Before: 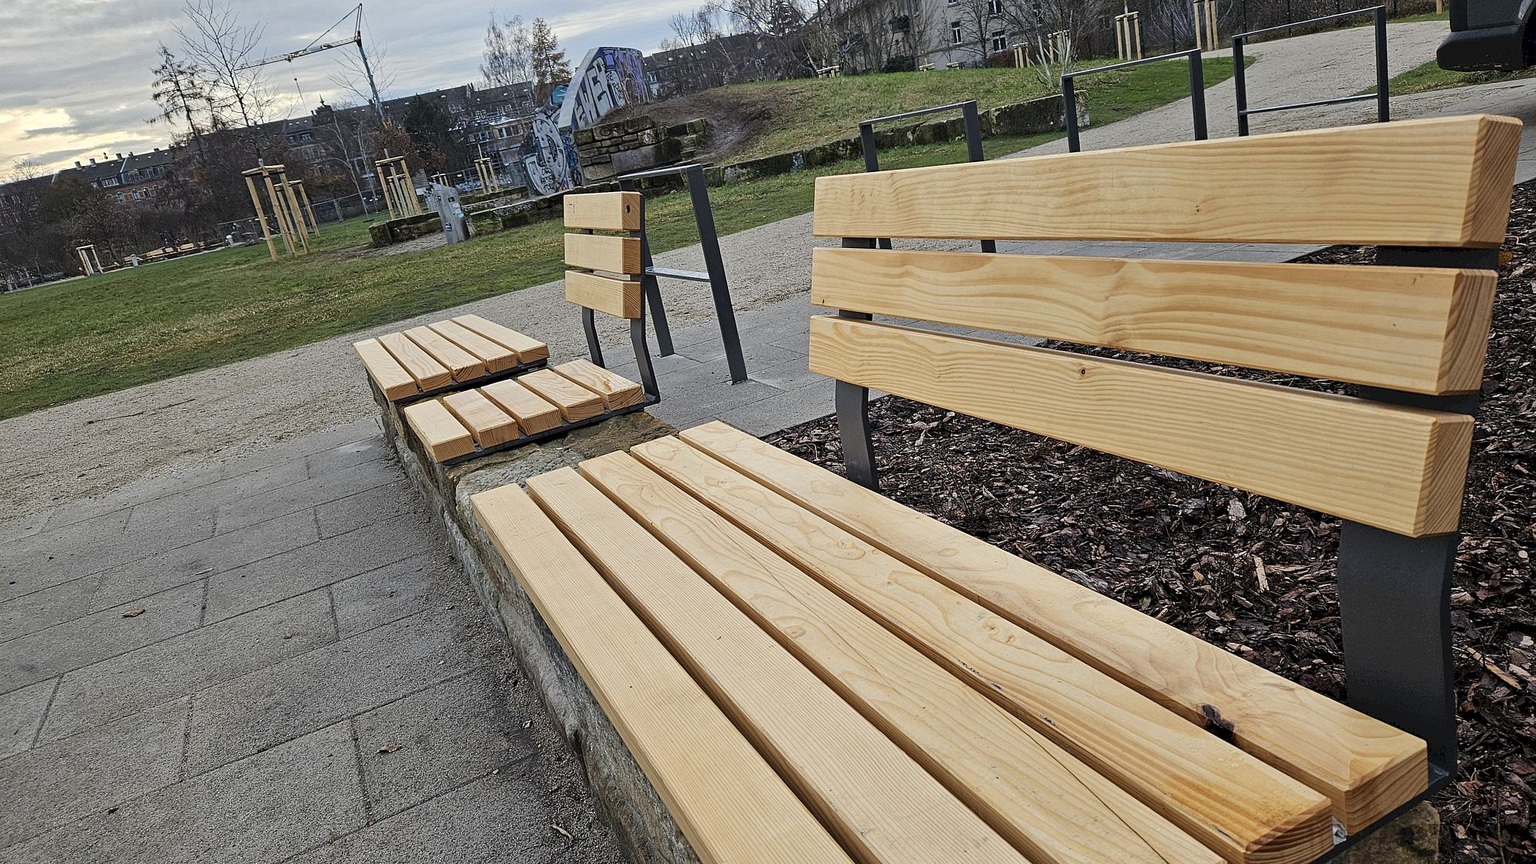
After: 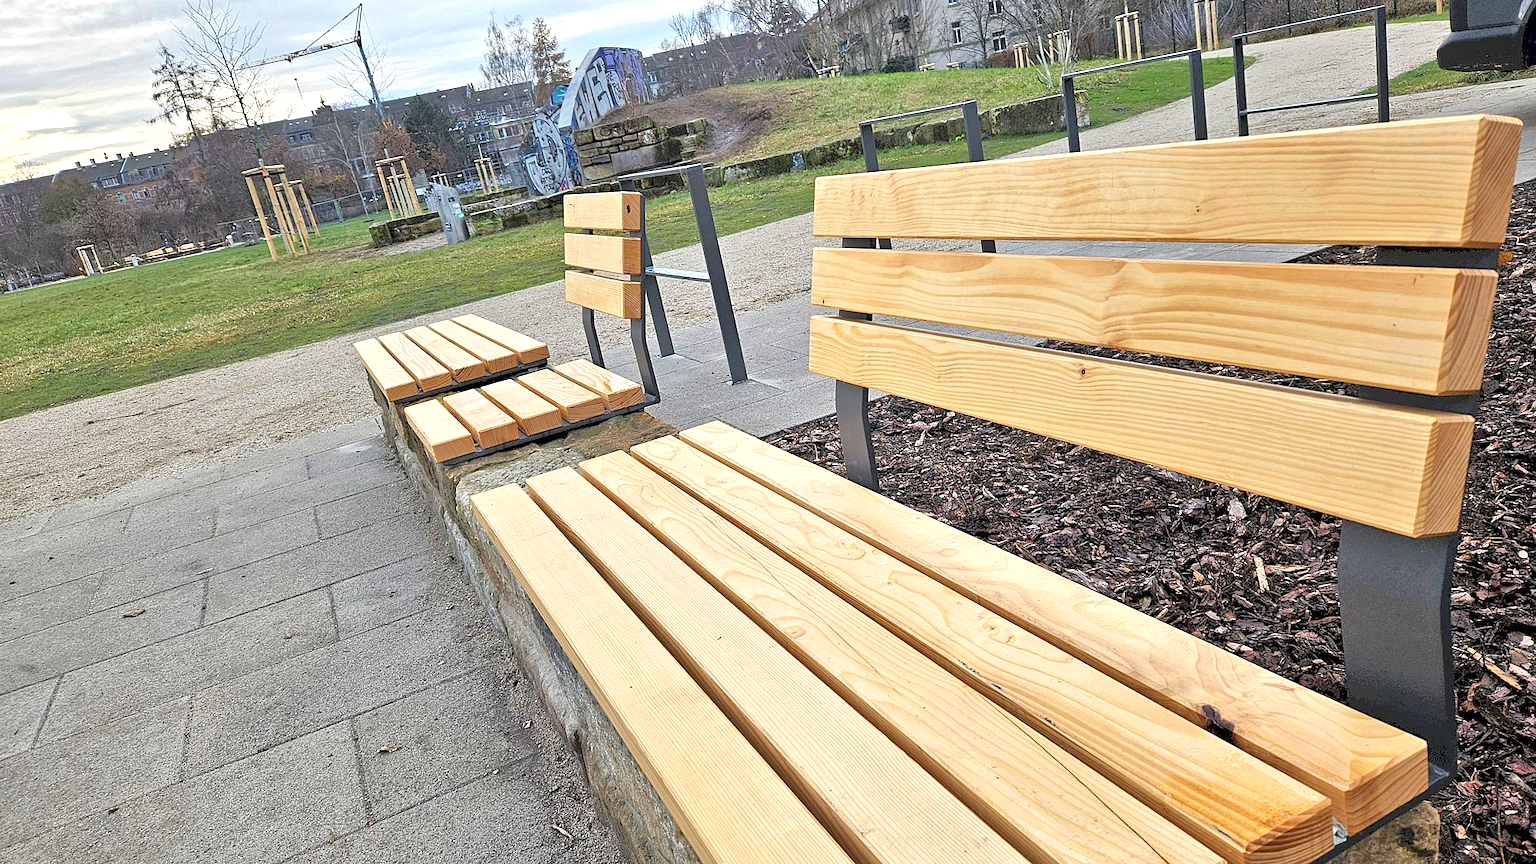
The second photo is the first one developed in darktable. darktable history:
tone equalizer: -7 EV 0.15 EV, -6 EV 0.6 EV, -5 EV 1.15 EV, -4 EV 1.33 EV, -3 EV 1.15 EV, -2 EV 0.6 EV, -1 EV 0.15 EV, mask exposure compensation -0.5 EV
exposure: black level correction 0, exposure 0.7 EV, compensate exposure bias true, compensate highlight preservation false
